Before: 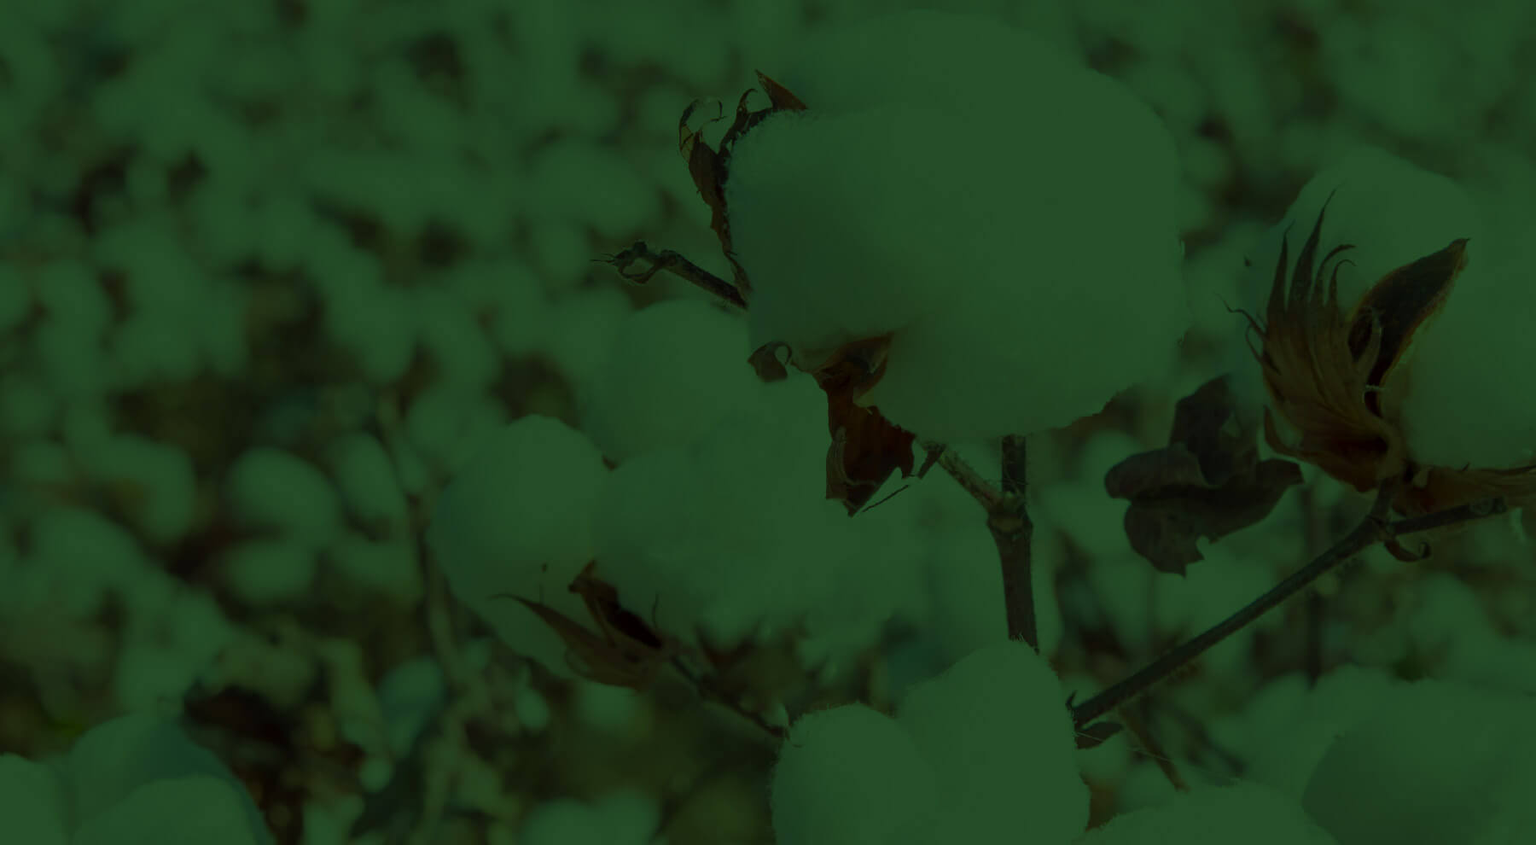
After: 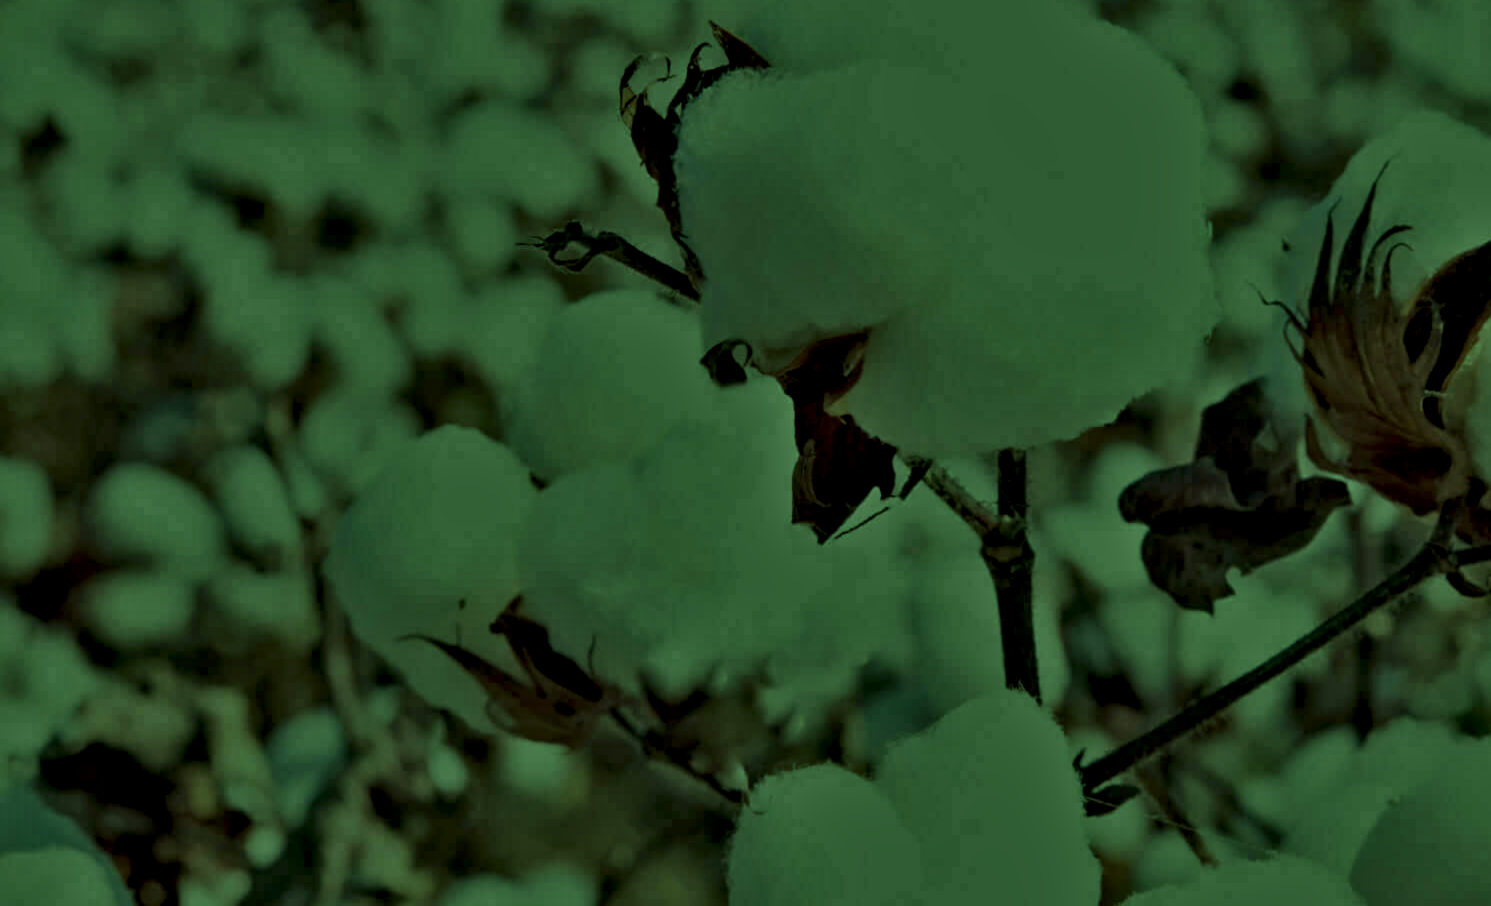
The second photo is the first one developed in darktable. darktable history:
exposure: black level correction 0, exposure 0.5 EV, compensate highlight preservation false
contrast equalizer: octaves 7, y [[0.48, 0.654, 0.731, 0.706, 0.772, 0.382], [0.55 ×6], [0 ×6], [0 ×6], [0 ×6]]
color zones: curves: ch1 [(0, 0.469) (0.01, 0.469) (0.12, 0.446) (0.248, 0.469) (0.5, 0.5) (0.748, 0.5) (0.99, 0.469) (1, 0.469)]
crop: left 9.807%, top 6.259%, right 7.334%, bottom 2.177%
